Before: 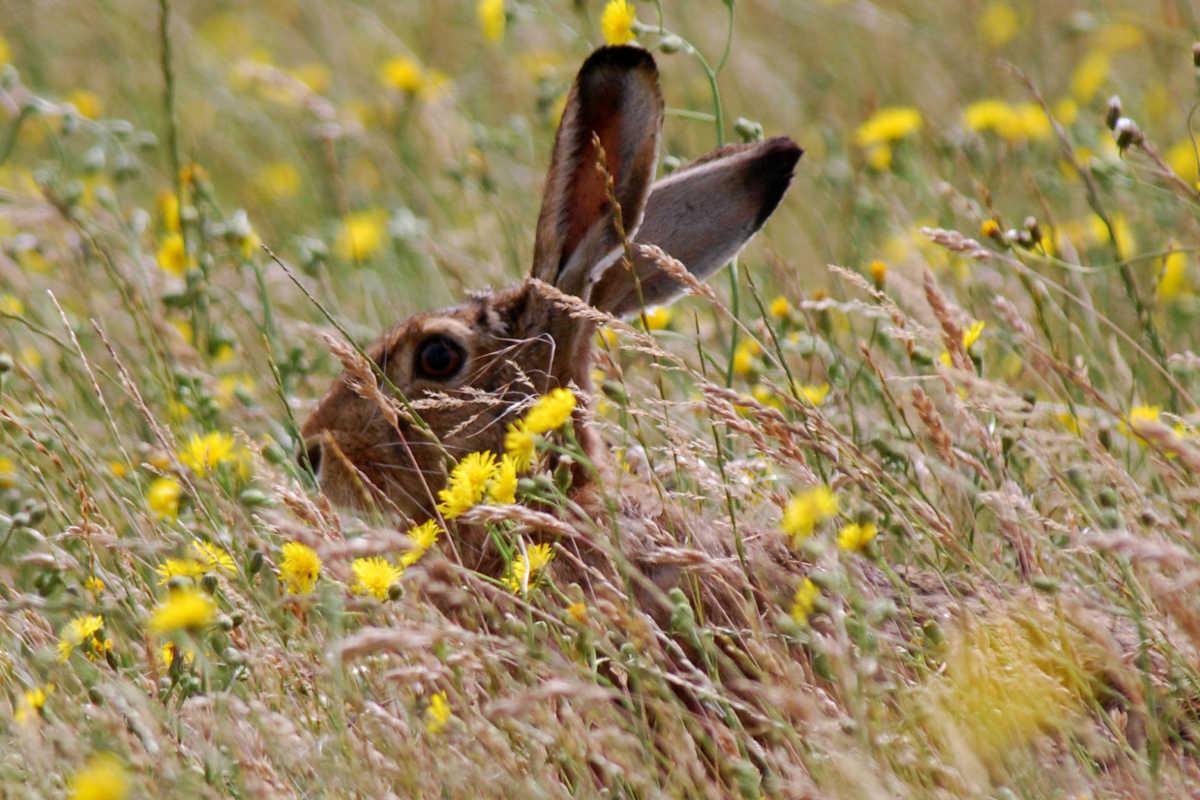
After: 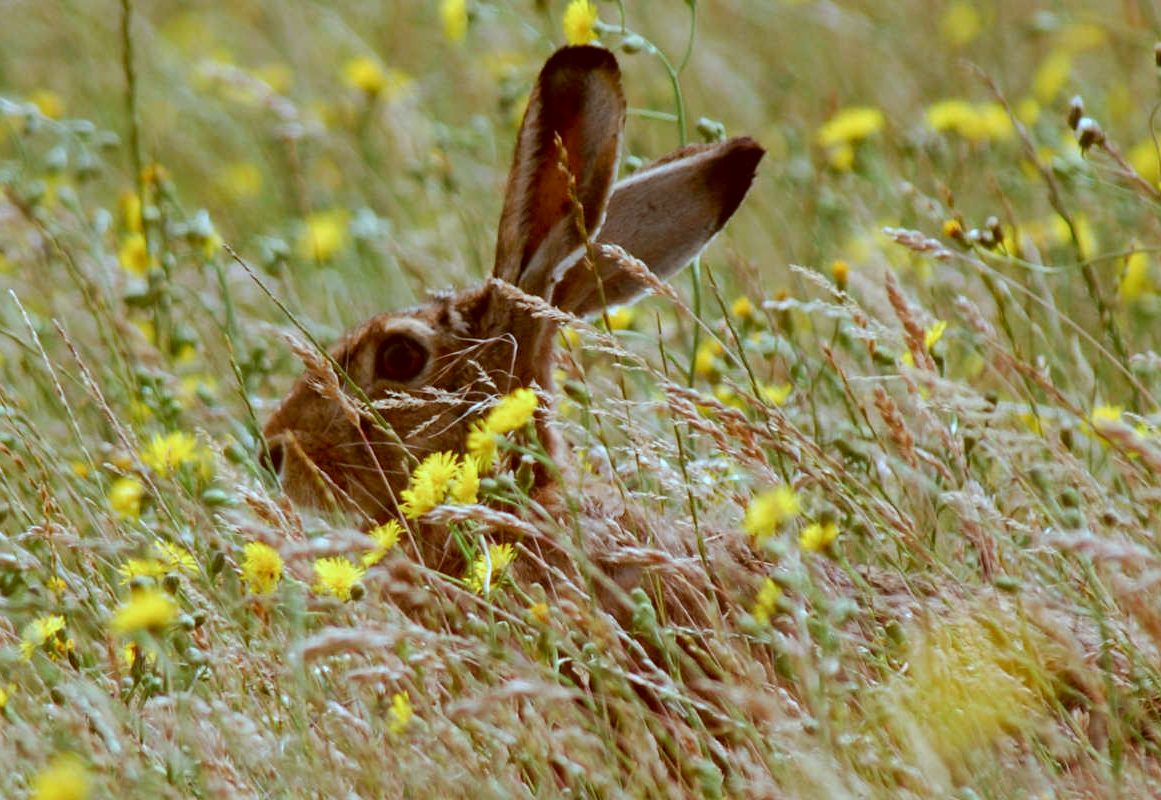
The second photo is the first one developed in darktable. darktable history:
color correction: highlights a* -14.62, highlights b* -16.22, shadows a* 10.12, shadows b* 29.4
crop and rotate: left 3.238%
white balance: red 0.986, blue 1.01
